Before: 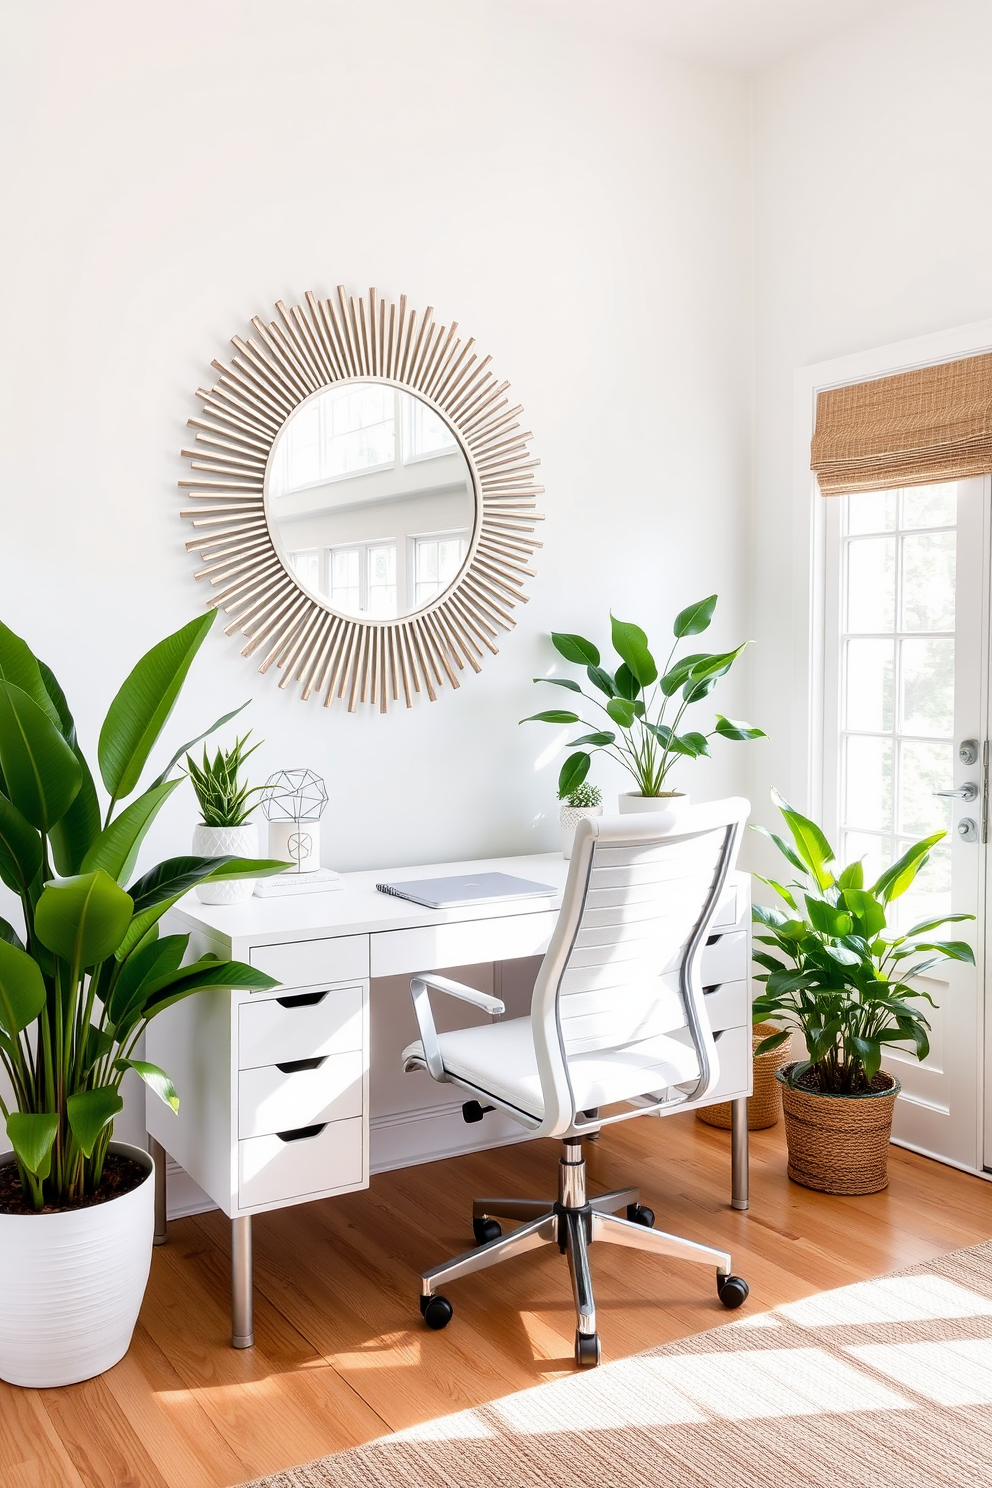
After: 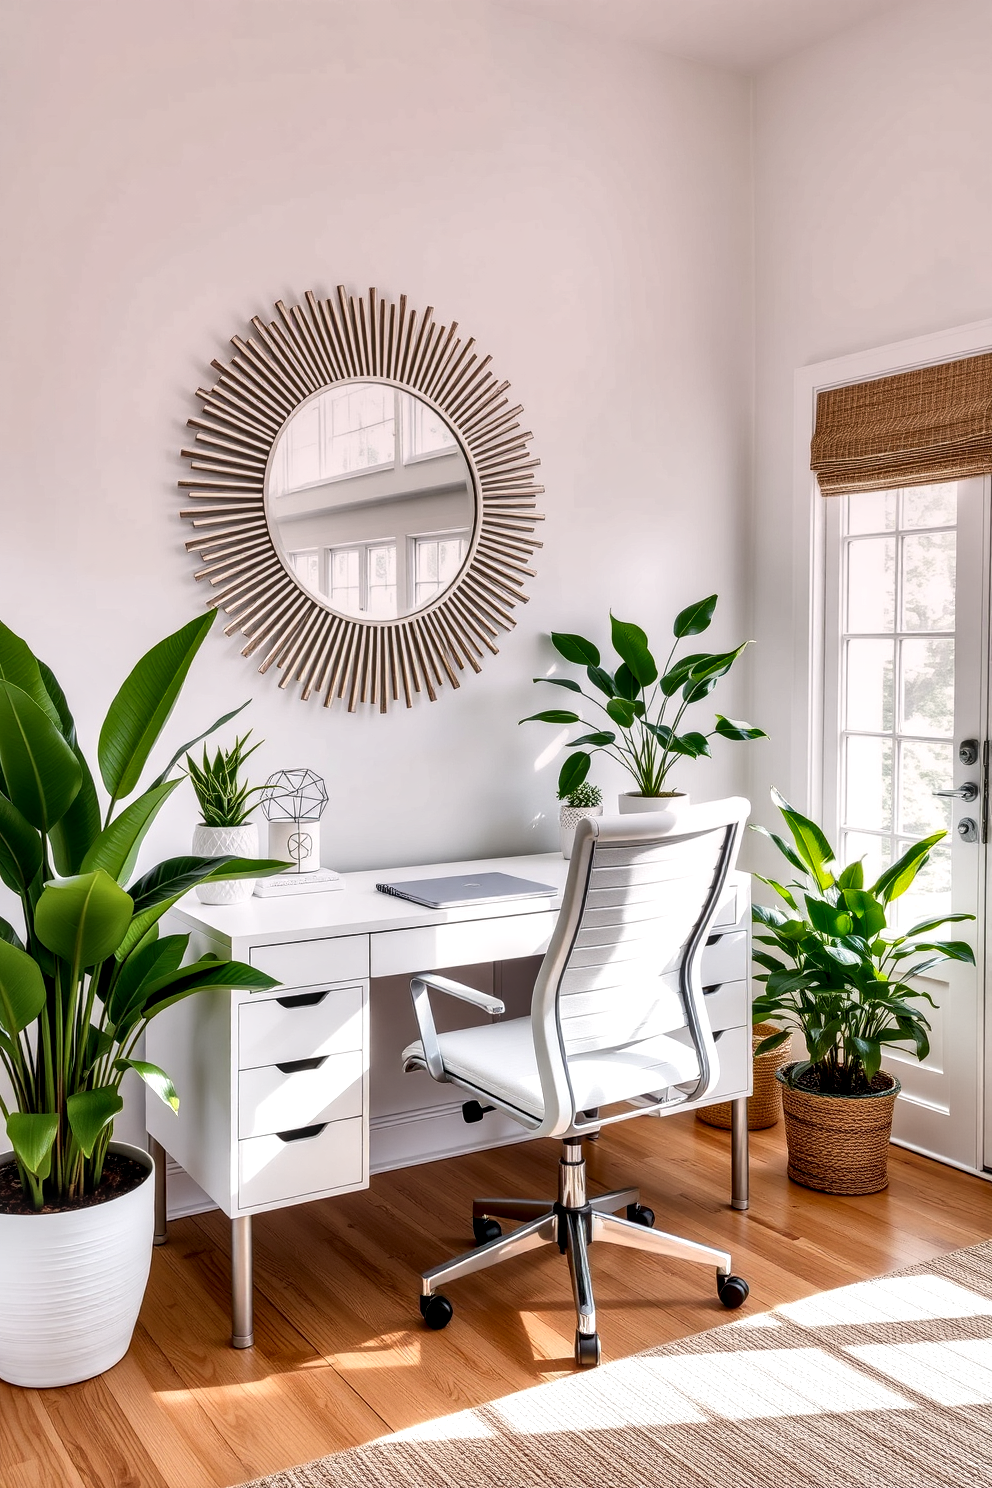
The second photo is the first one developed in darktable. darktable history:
local contrast: detail 150%
shadows and highlights: shadows 40, highlights -54, highlights color adjustment 46%, low approximation 0.01, soften with gaussian
graduated density: density 0.38 EV, hardness 21%, rotation -6.11°, saturation 32%
